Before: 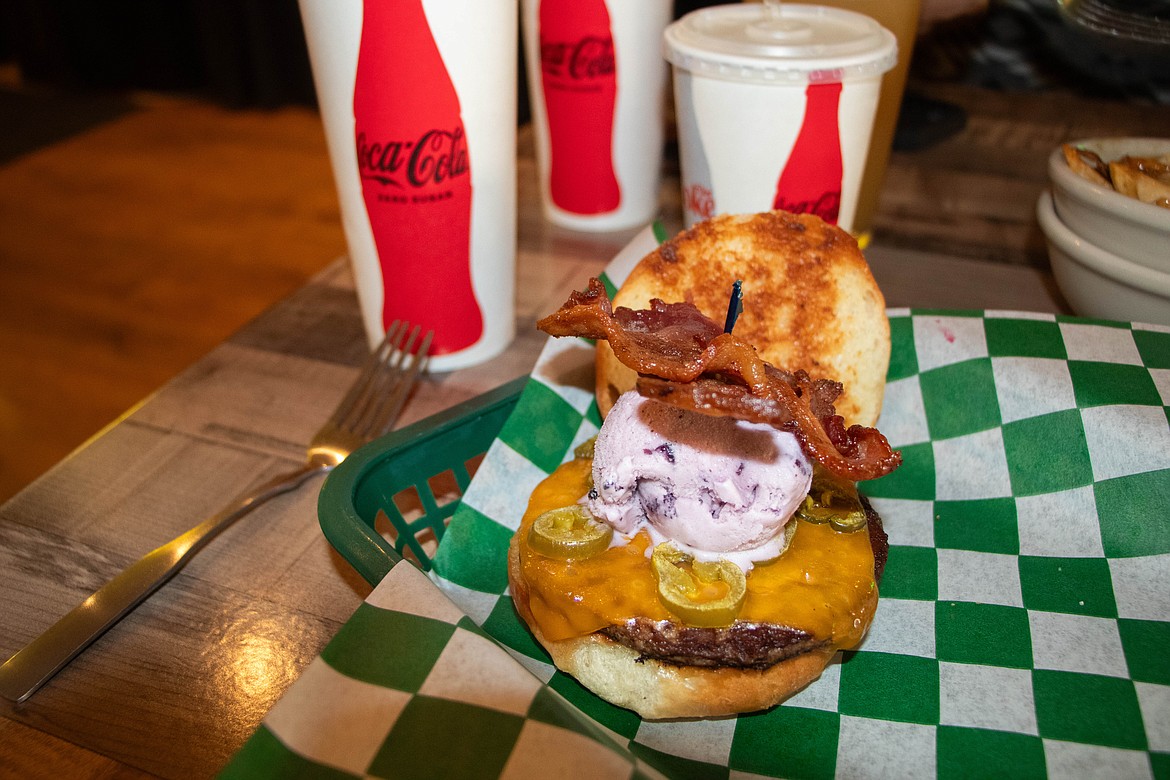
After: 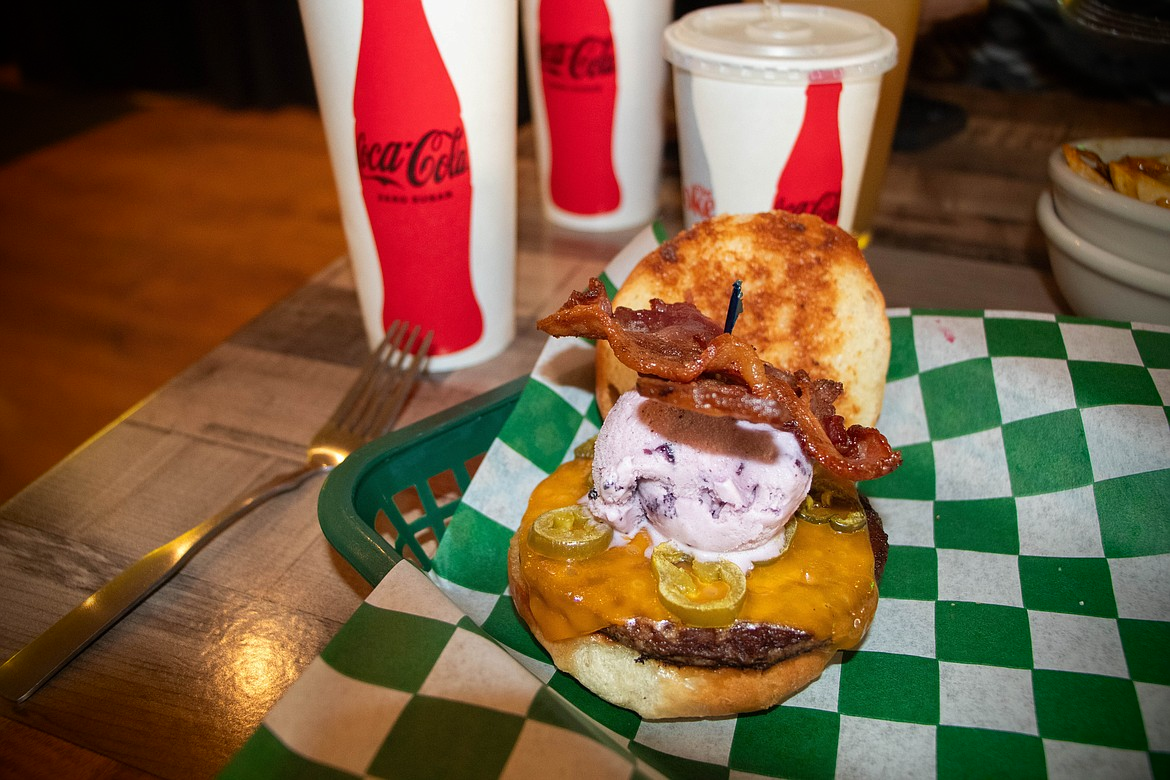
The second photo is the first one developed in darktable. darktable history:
vignetting: brightness -0.994, saturation 0.498
